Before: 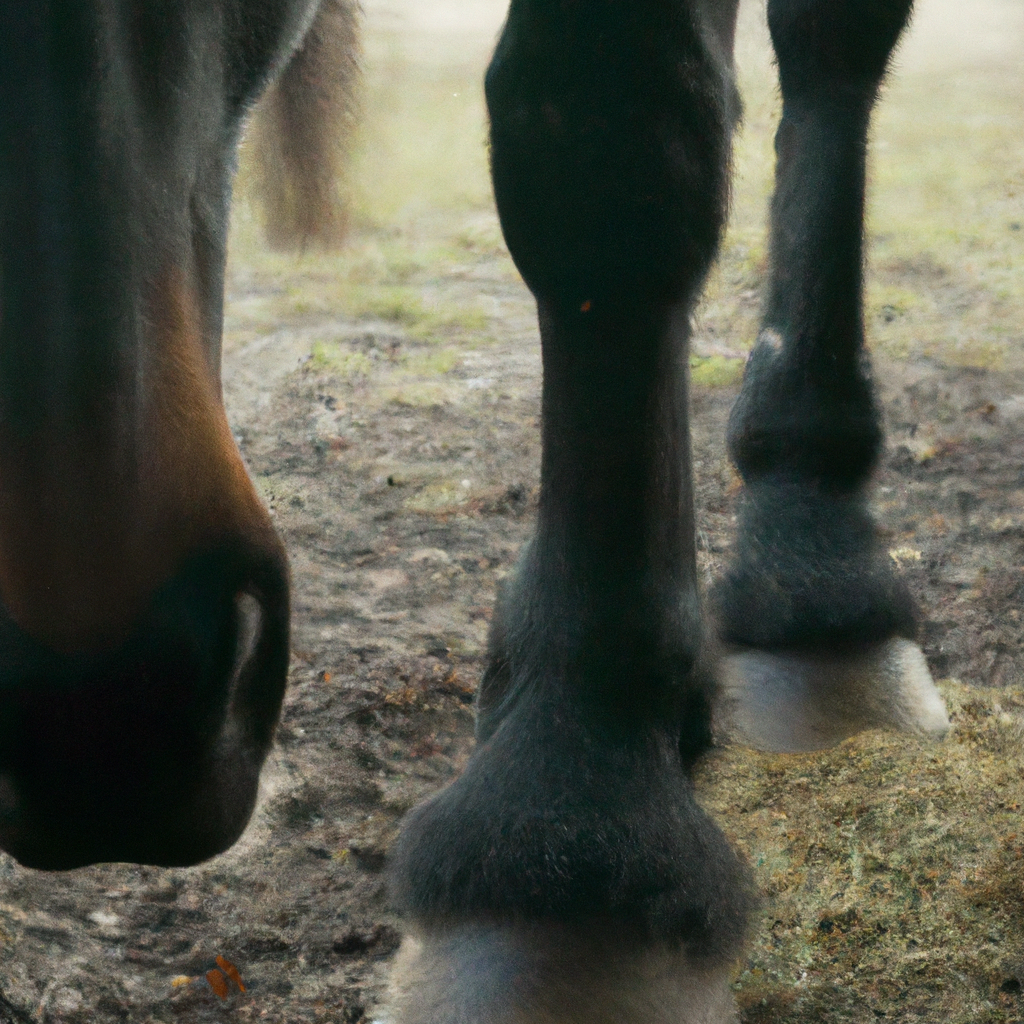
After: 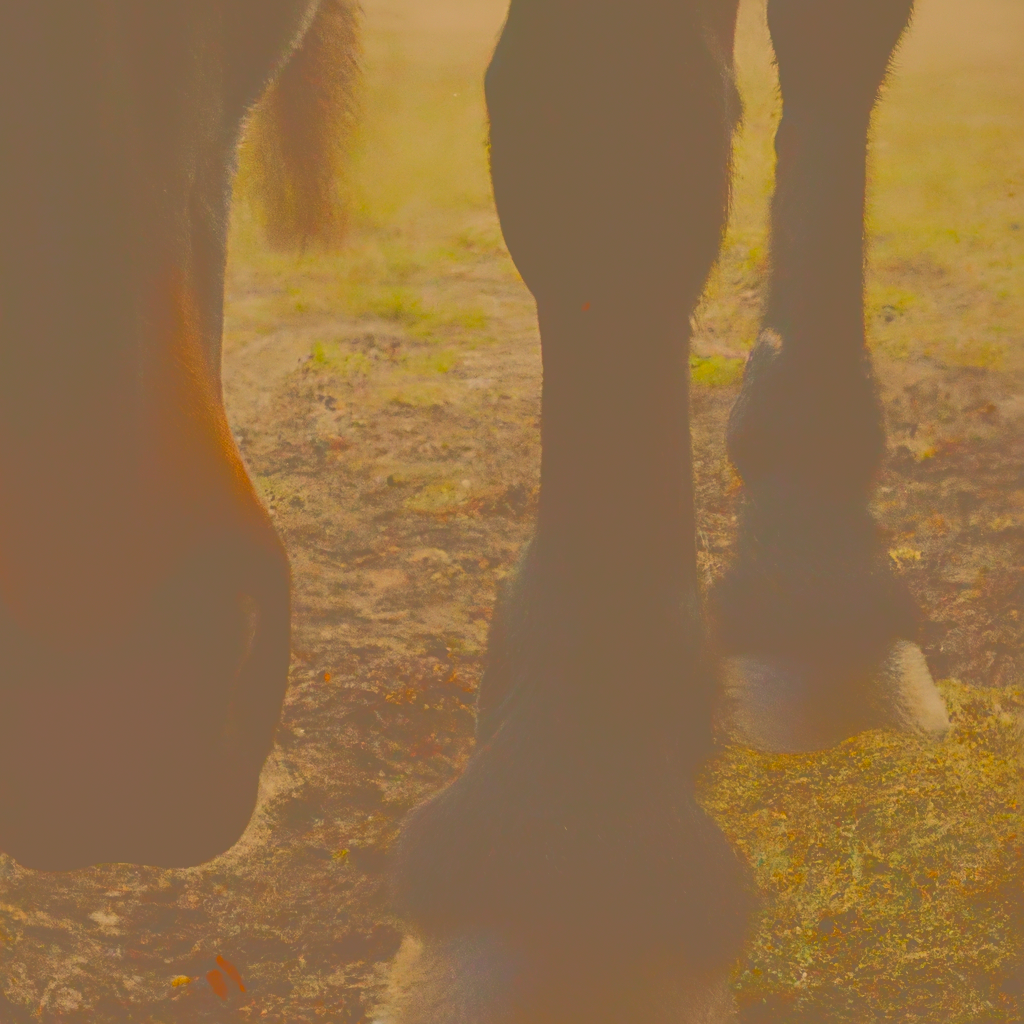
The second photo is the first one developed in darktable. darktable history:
color balance rgb: perceptual saturation grading › global saturation 19.68%, global vibrance 41.564%
sharpen: radius 2.624, amount 0.681
shadows and highlights: on, module defaults
color correction: highlights a* 10.1, highlights b* 39.46, shadows a* 14.47, shadows b* 3.46
exposure: black level correction -0.018, exposure -1.039 EV, compensate highlight preservation false
tone curve: curves: ch0 [(0, 0) (0.003, 0.439) (0.011, 0.439) (0.025, 0.439) (0.044, 0.439) (0.069, 0.439) (0.1, 0.439) (0.136, 0.44) (0.177, 0.444) (0.224, 0.45) (0.277, 0.462) (0.335, 0.487) (0.399, 0.528) (0.468, 0.577) (0.543, 0.621) (0.623, 0.669) (0.709, 0.715) (0.801, 0.764) (0.898, 0.804) (1, 1)], color space Lab, independent channels, preserve colors none
